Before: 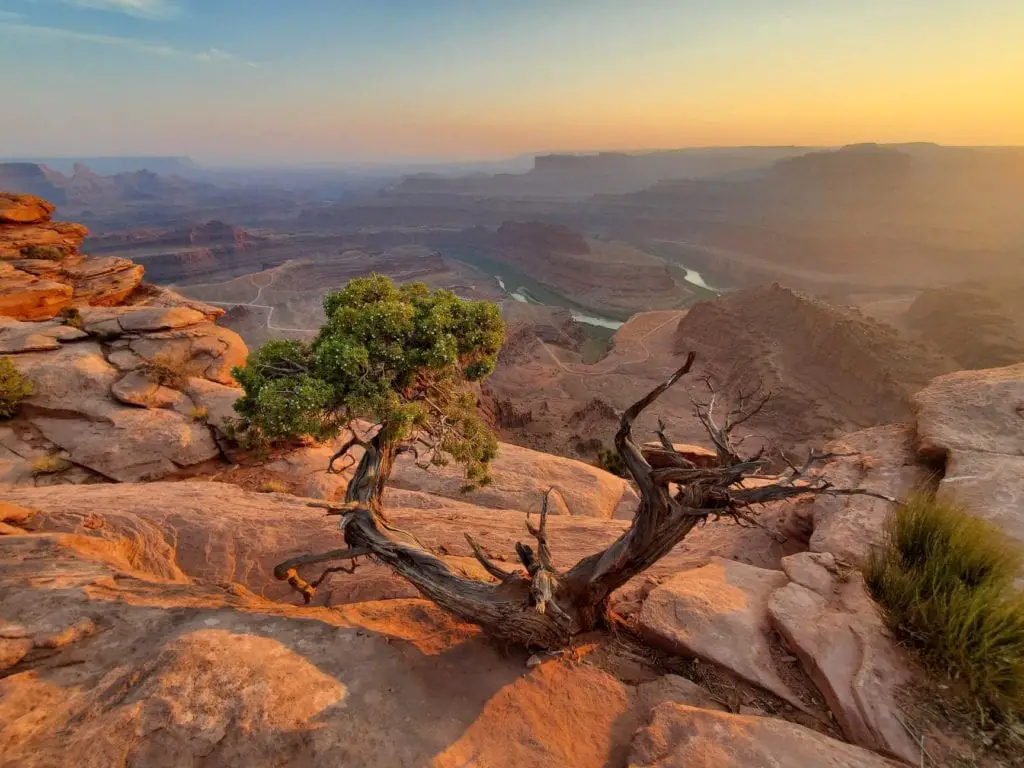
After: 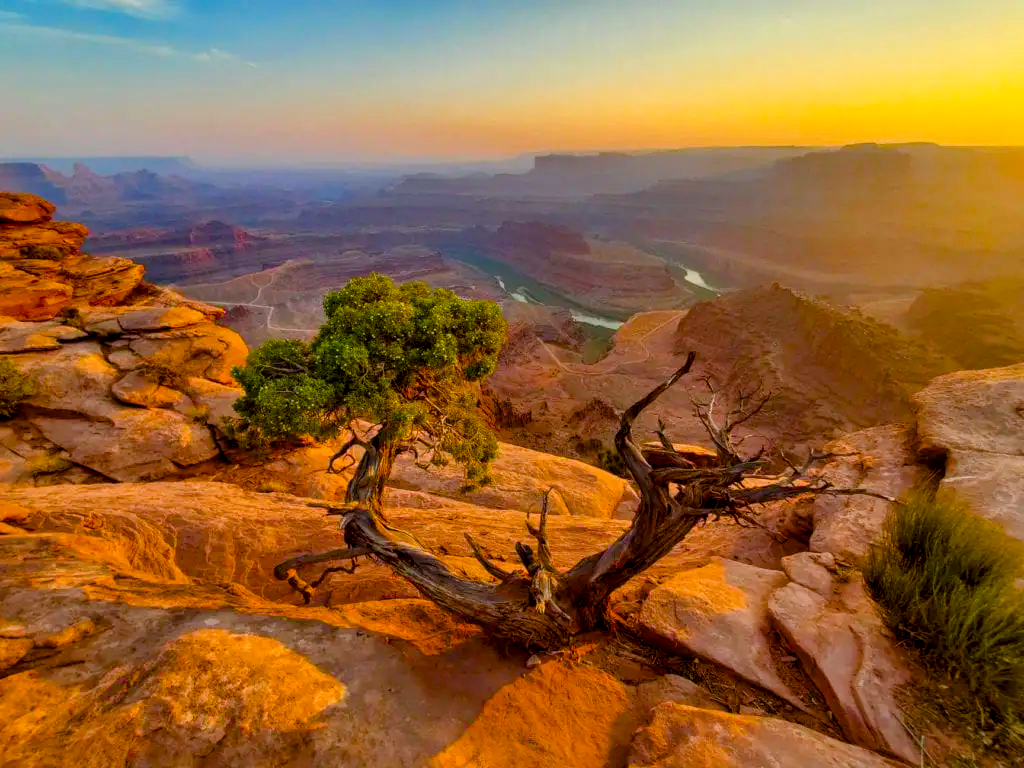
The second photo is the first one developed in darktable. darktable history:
color balance rgb: linear chroma grading › global chroma 40.044%, perceptual saturation grading › global saturation 34.537%, perceptual saturation grading › highlights -29.873%, perceptual saturation grading › shadows 36.131%, global vibrance 9.609%
local contrast: on, module defaults
